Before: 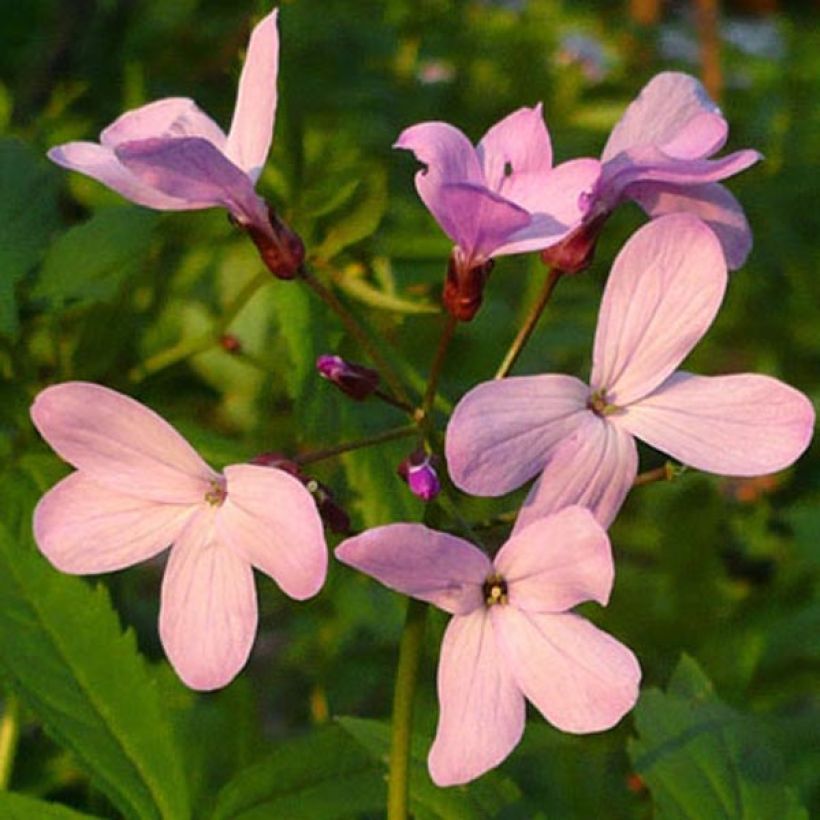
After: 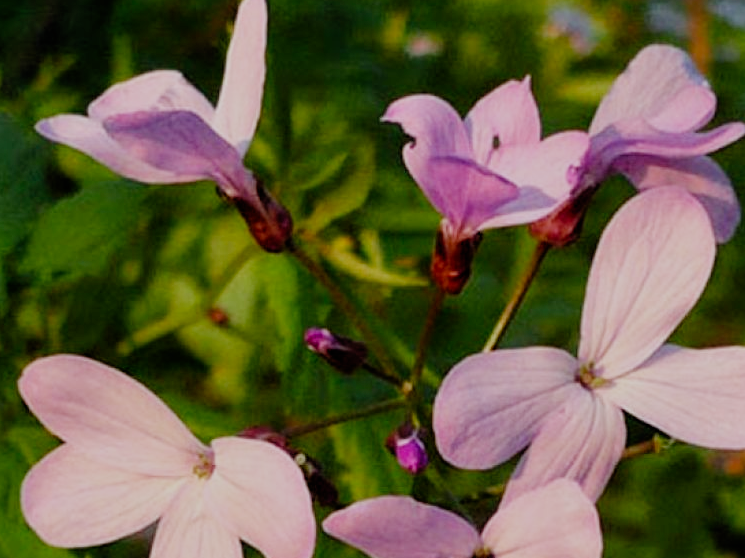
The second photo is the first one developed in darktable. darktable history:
crop: left 1.547%, top 3.356%, right 7.536%, bottom 28.478%
filmic rgb: black relative exposure -7.41 EV, white relative exposure 4.88 EV, hardness 3.4, preserve chrominance no, color science v4 (2020), contrast in shadows soft
shadows and highlights: shadows 22.38, highlights -48.85, soften with gaussian
